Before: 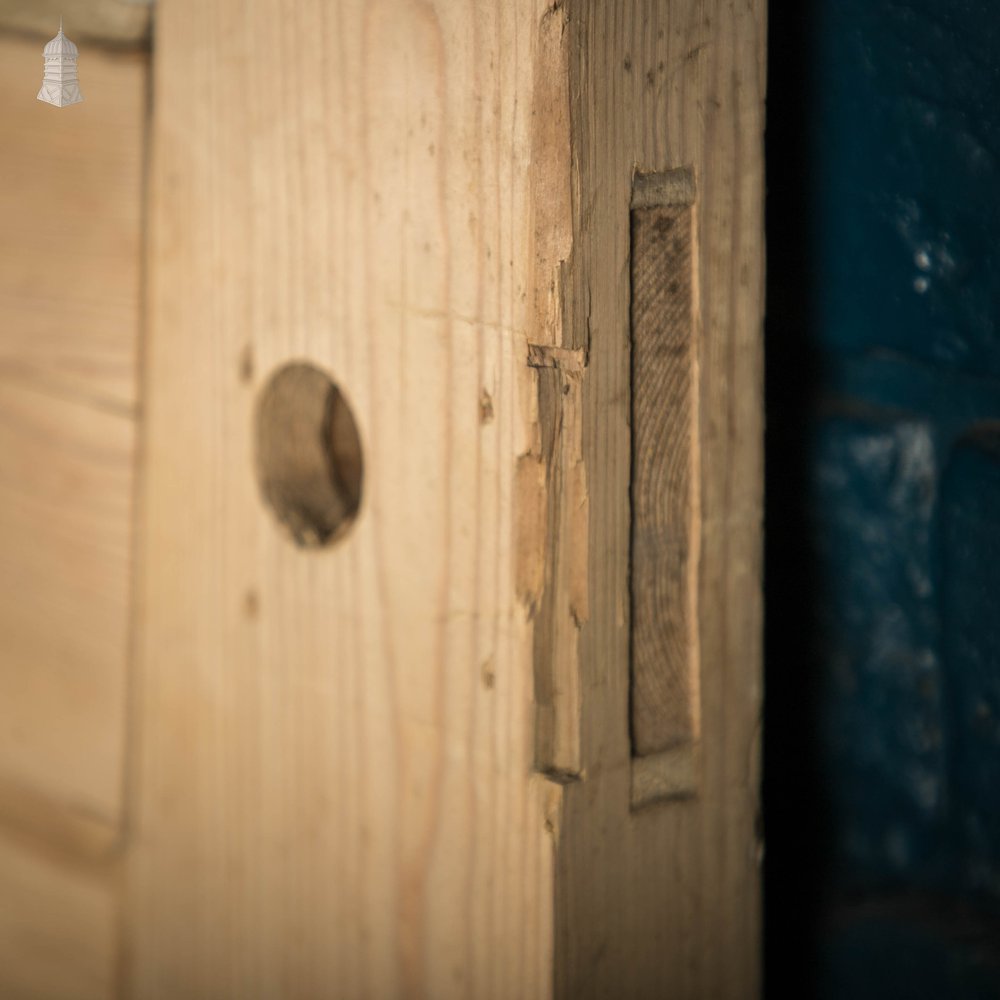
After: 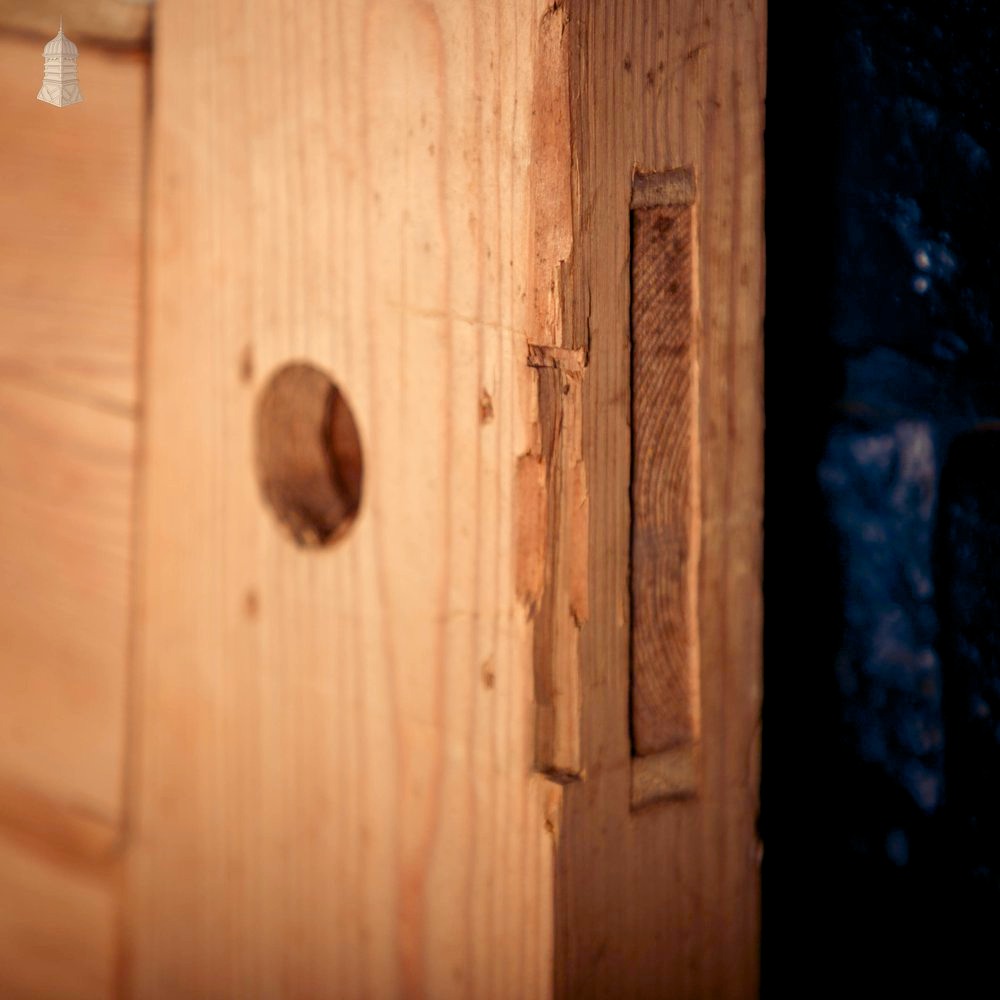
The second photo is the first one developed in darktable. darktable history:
color zones: curves: ch1 [(0.29, 0.492) (0.373, 0.185) (0.509, 0.481)]; ch2 [(0.25, 0.462) (0.749, 0.457)], mix 40.67%
color balance rgb: shadows lift › luminance -21.66%, shadows lift › chroma 8.98%, shadows lift › hue 283.37°, power › chroma 1.05%, power › hue 25.59°, highlights gain › luminance 6.08%, highlights gain › chroma 2.55%, highlights gain › hue 90°, global offset › luminance -0.87%, perceptual saturation grading › global saturation 25%, perceptual saturation grading › highlights -28.39%, perceptual saturation grading › shadows 33.98%
